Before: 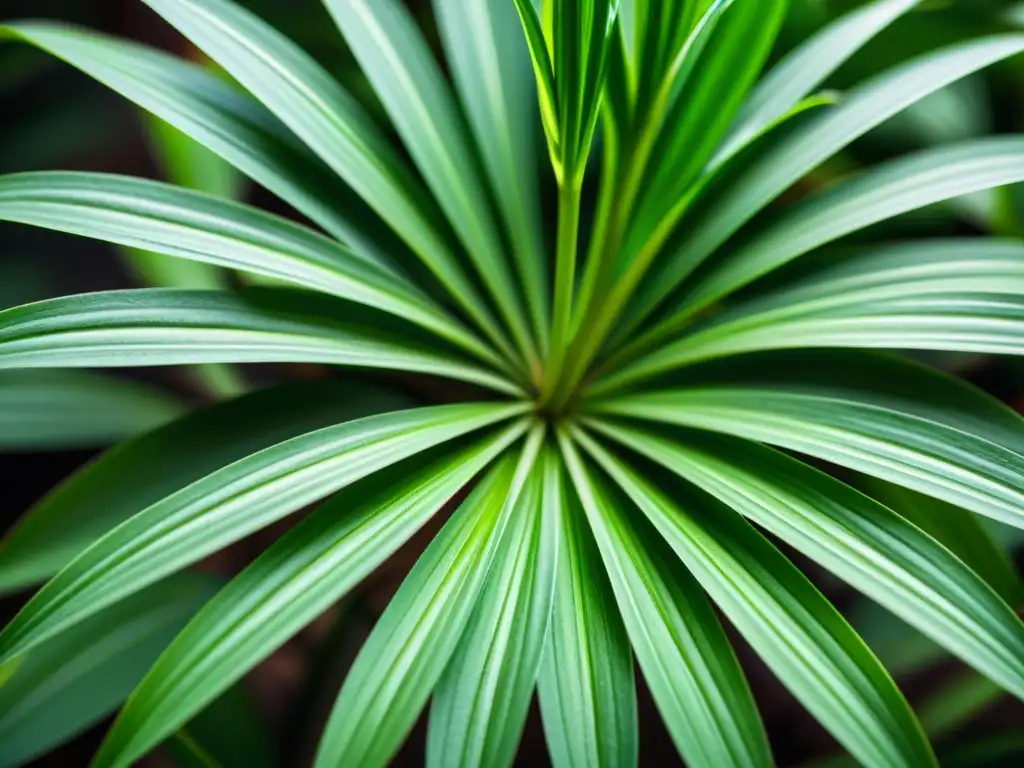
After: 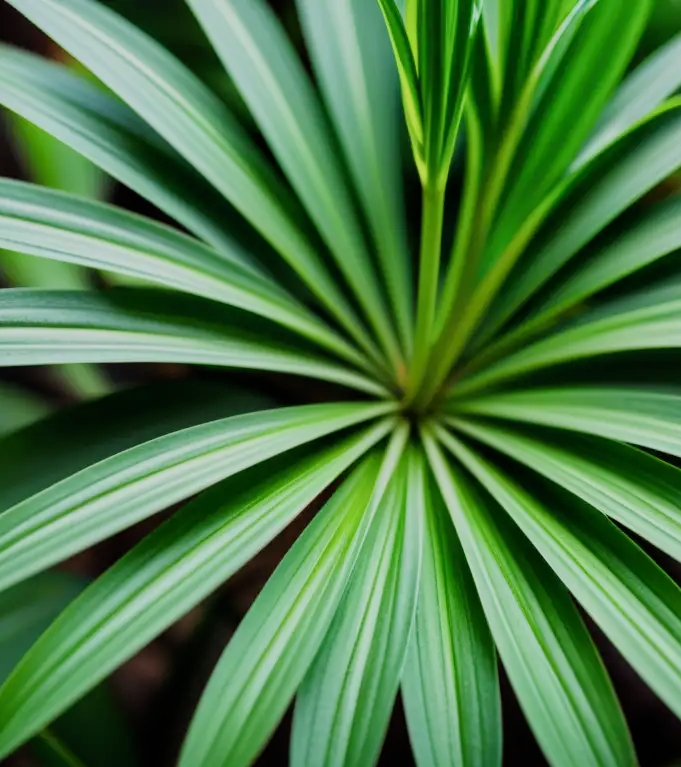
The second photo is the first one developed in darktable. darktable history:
crop and rotate: left 13.366%, right 20.033%
filmic rgb: black relative exposure -8.01 EV, white relative exposure 4.05 EV, threshold 5.97 EV, hardness 4.11, contrast 0.921, enable highlight reconstruction true
